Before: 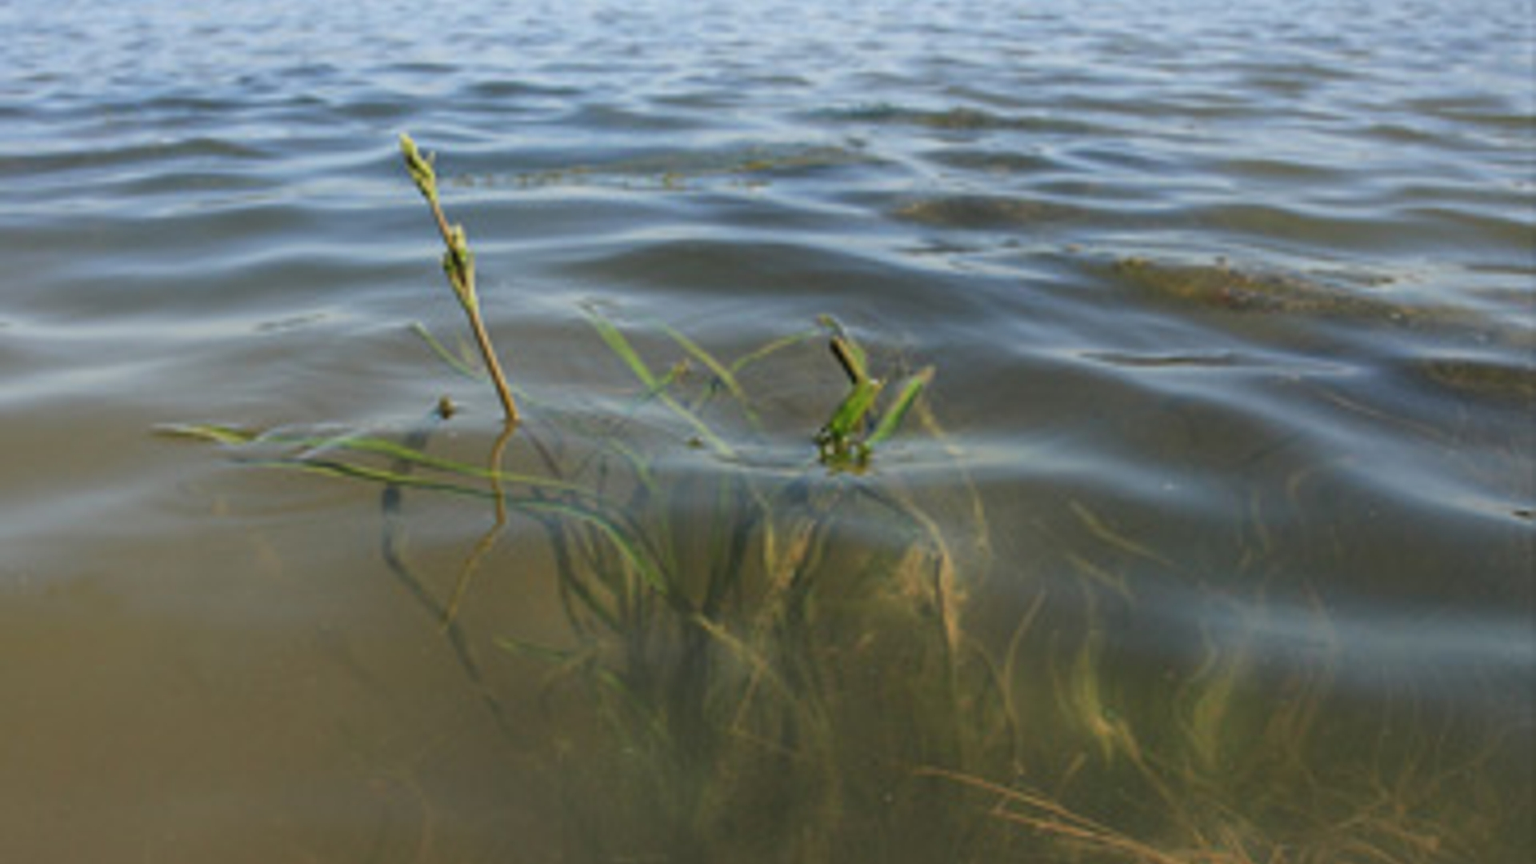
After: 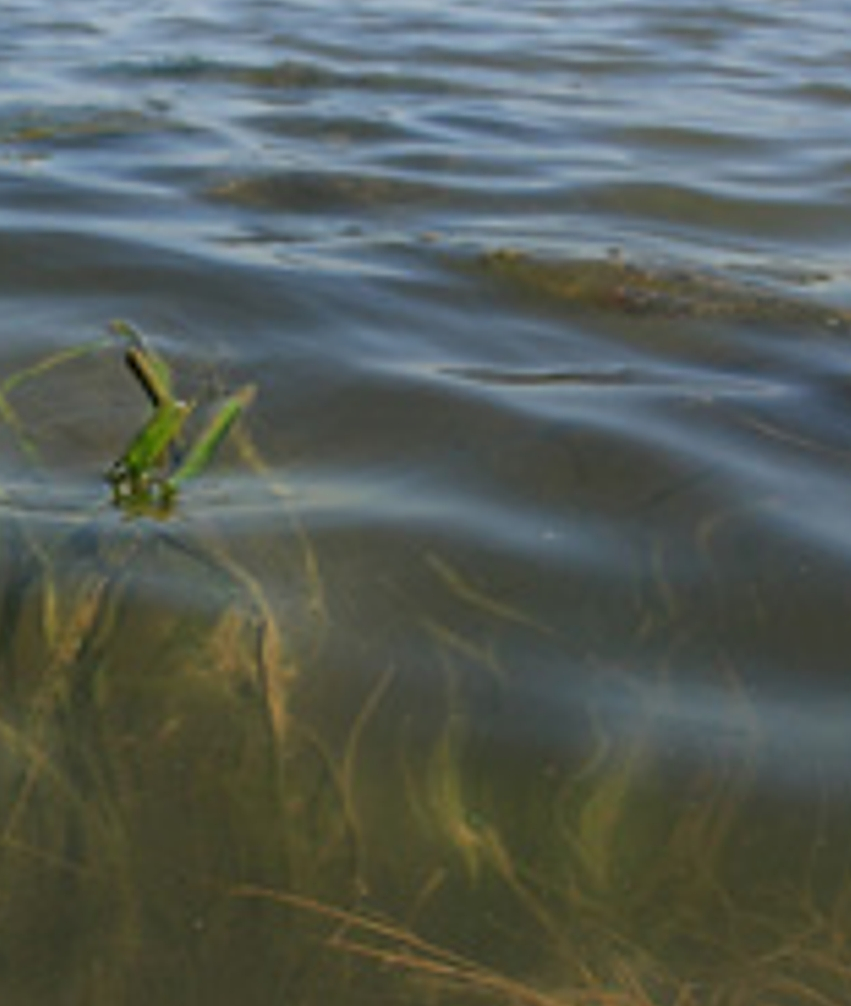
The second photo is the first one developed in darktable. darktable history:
sharpen: on, module defaults
shadows and highlights: radius 122.17, shadows 21.38, white point adjustment -9.68, highlights -13.87, soften with gaussian
crop: left 47.525%, top 6.819%, right 8.1%
